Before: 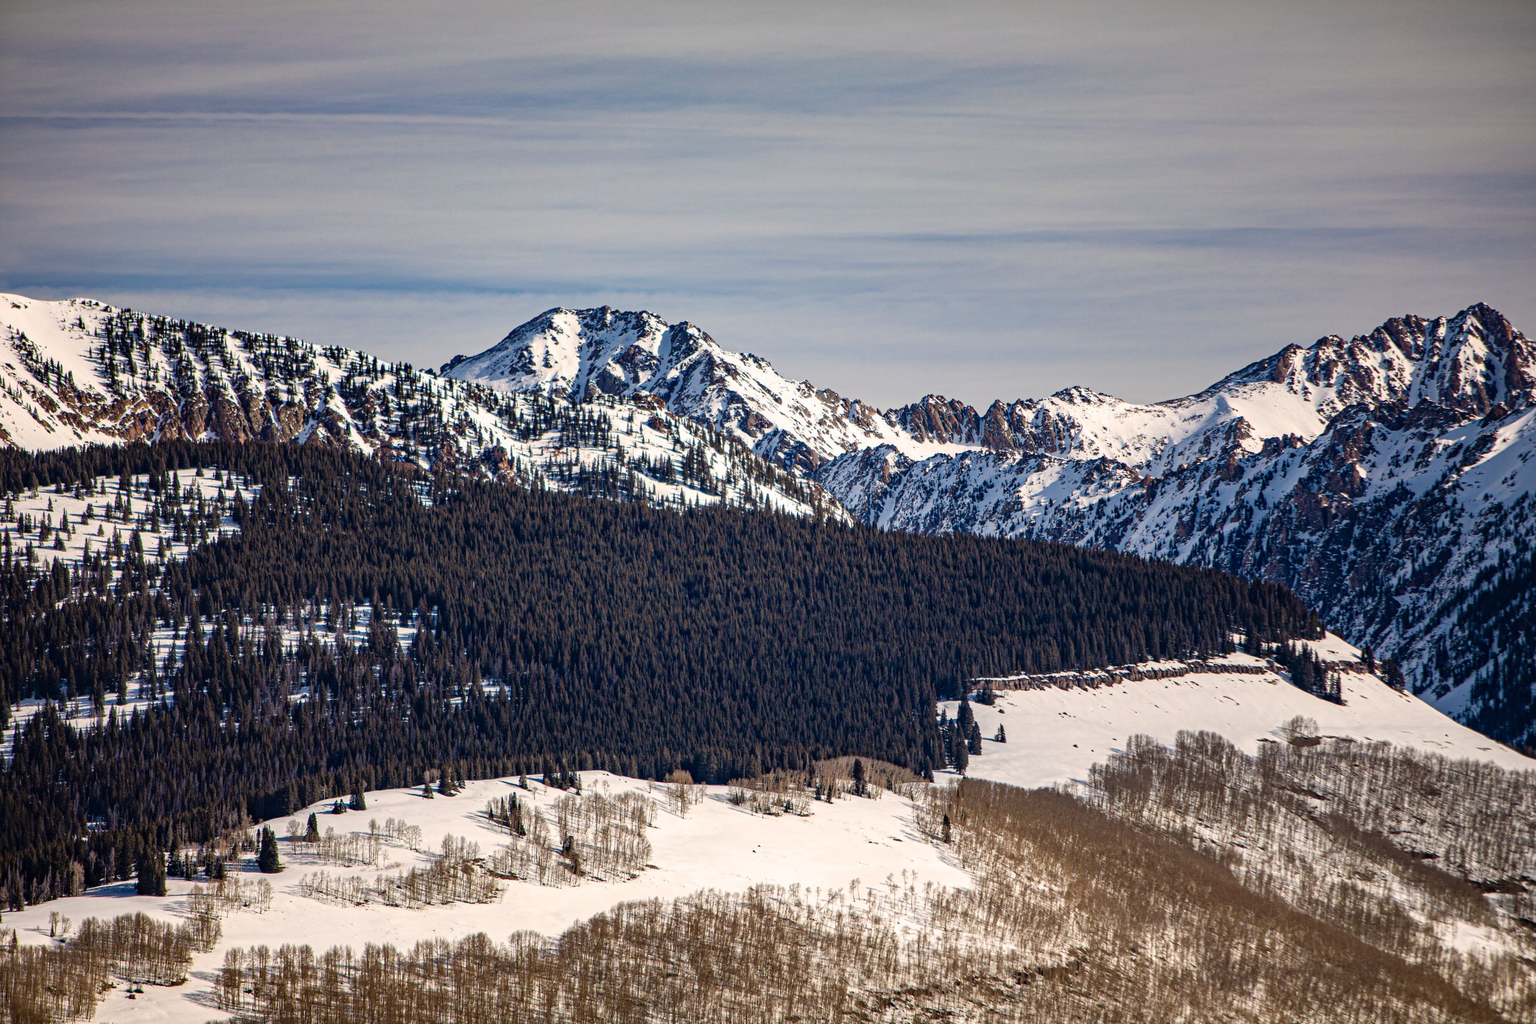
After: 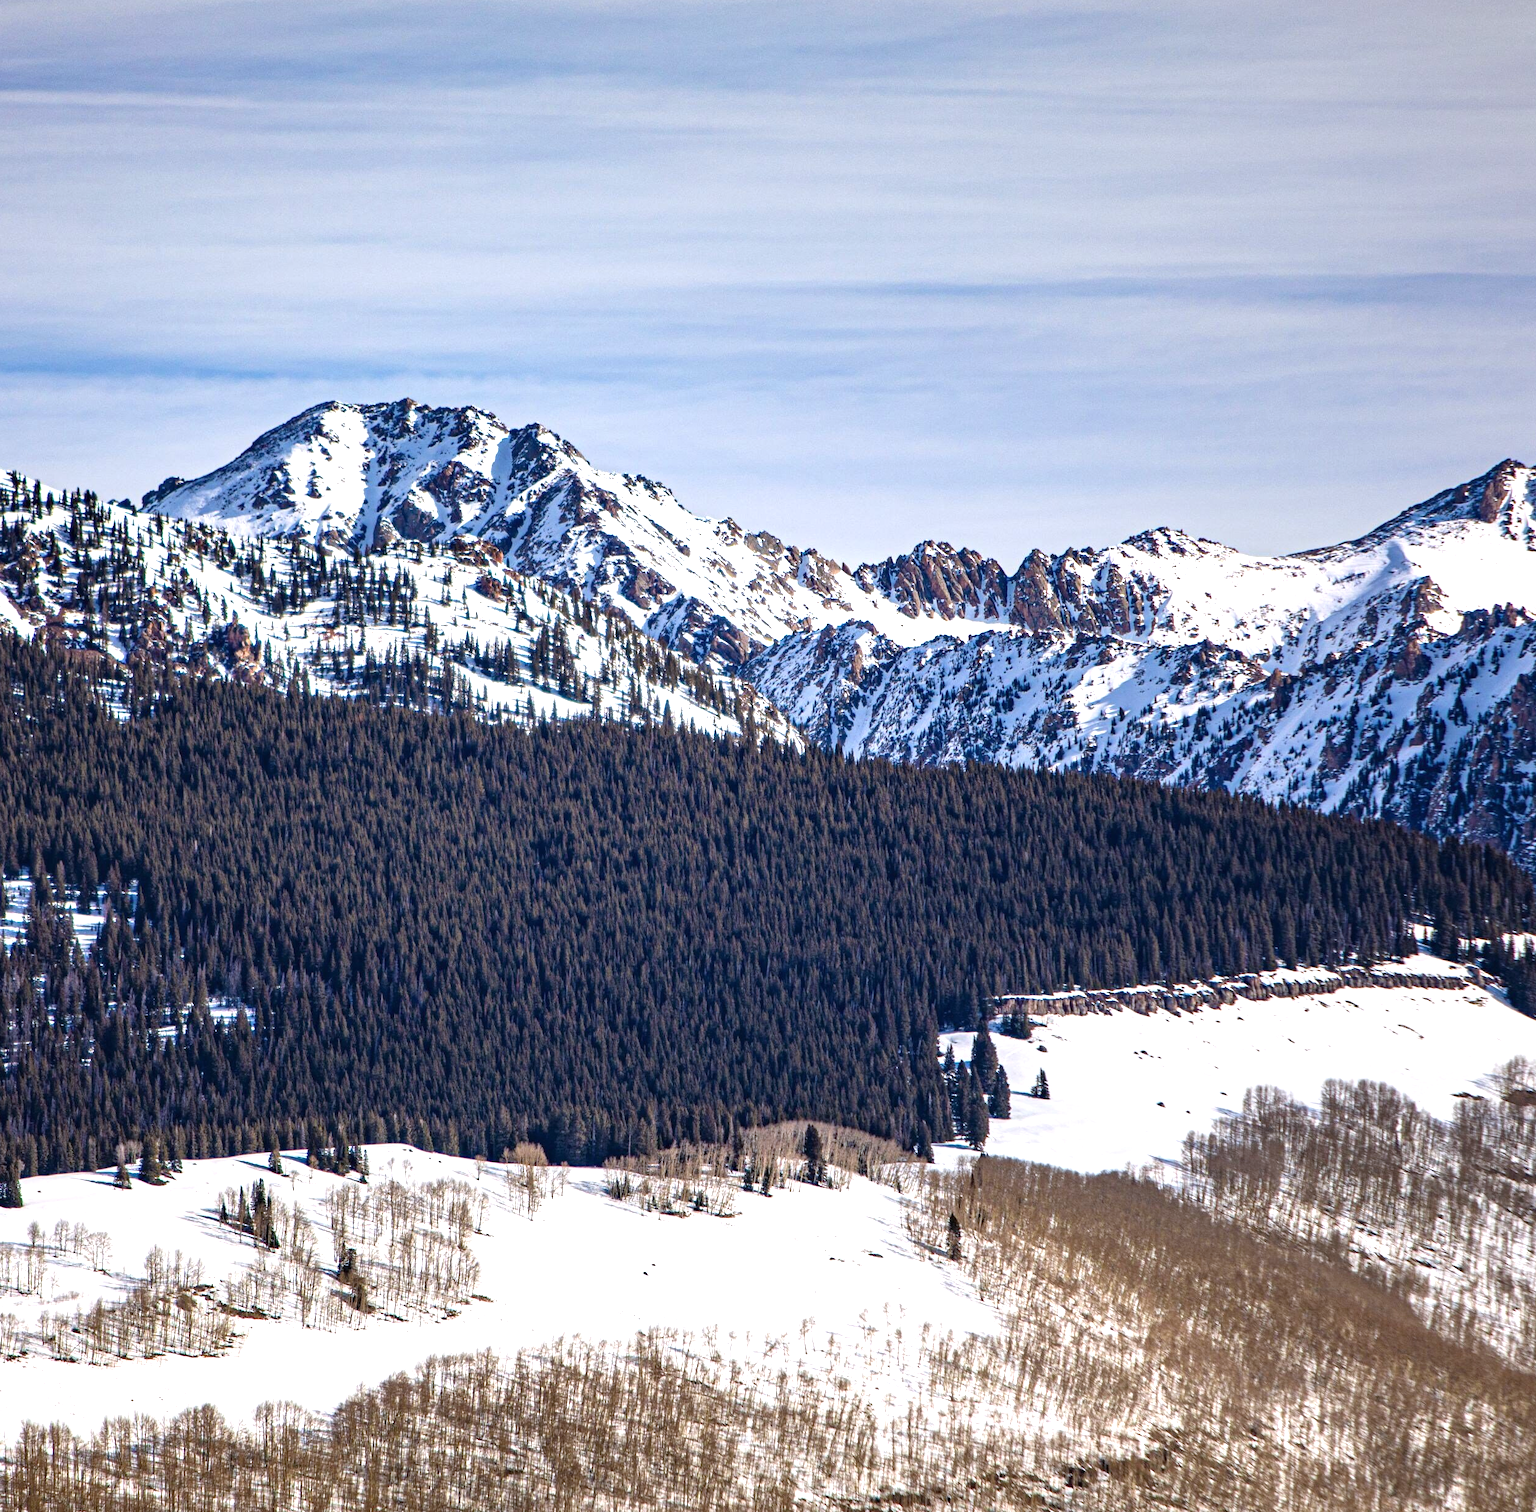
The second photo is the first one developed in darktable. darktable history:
crop and rotate: left 22.918%, top 5.629%, right 14.711%, bottom 2.247%
exposure: black level correction 0, exposure 0.7 EV, compensate exposure bias true, compensate highlight preservation false
white balance: red 0.954, blue 1.079
